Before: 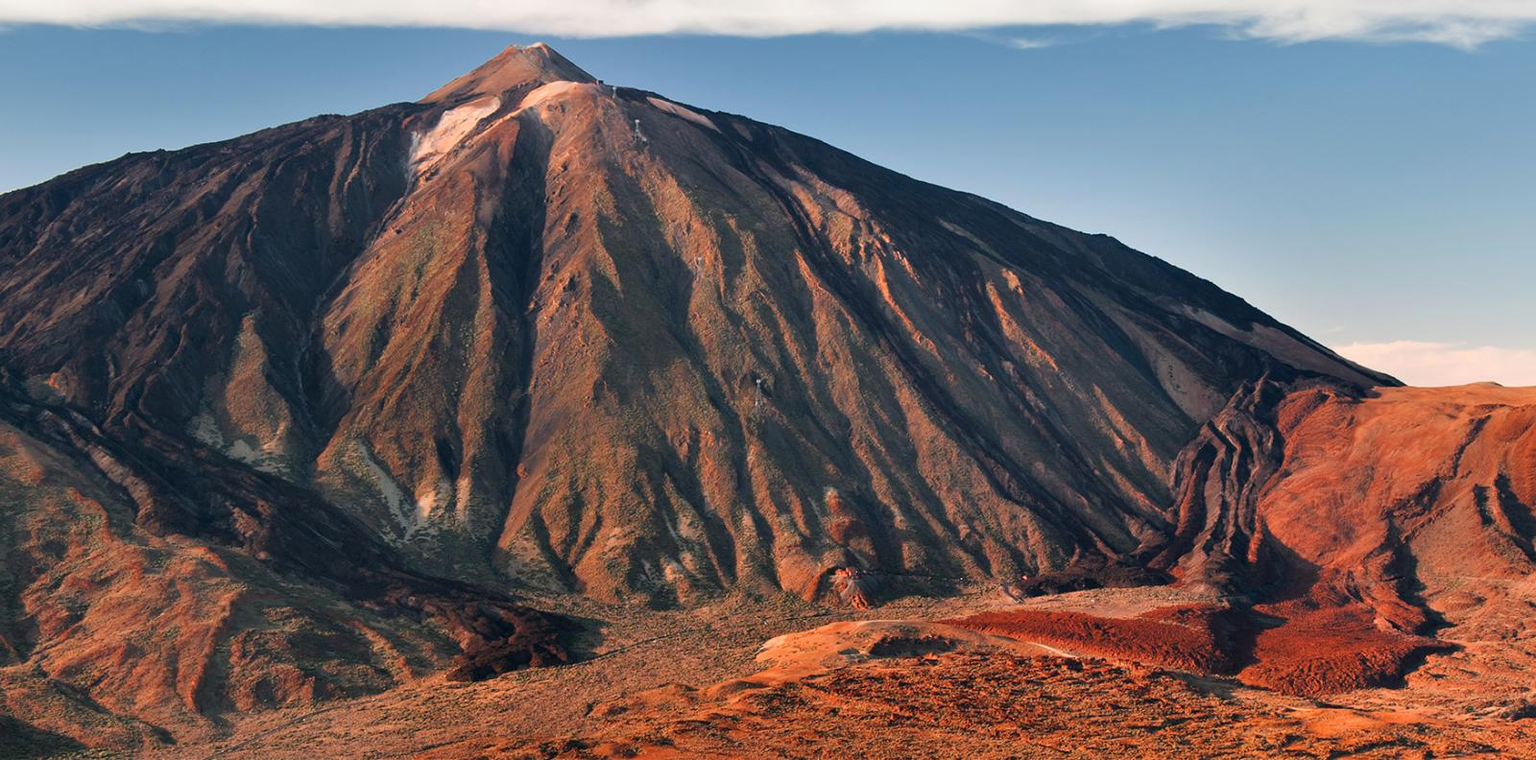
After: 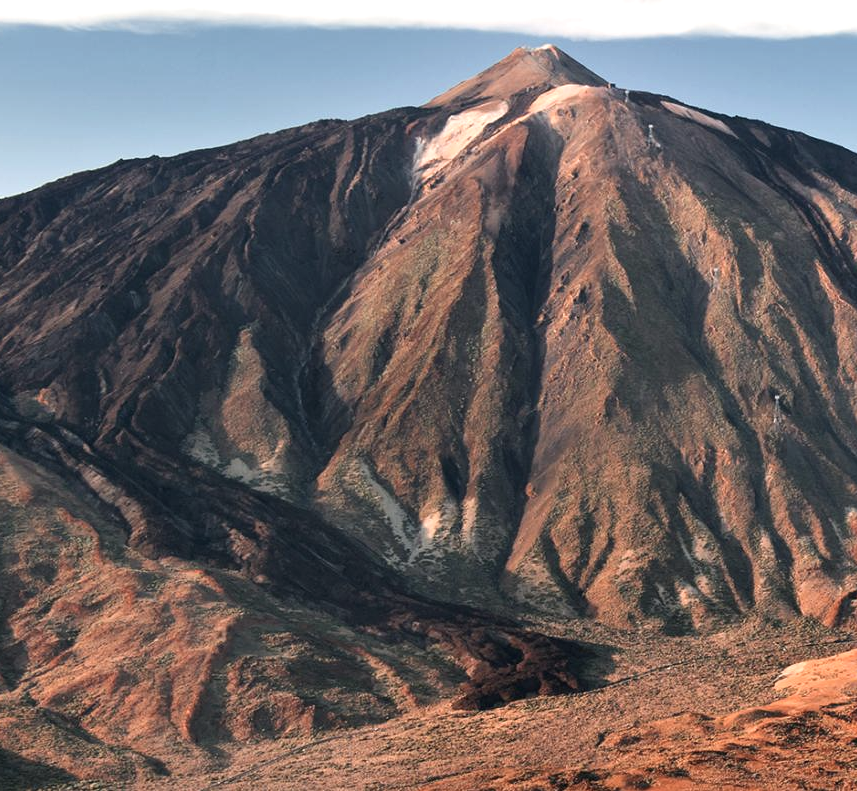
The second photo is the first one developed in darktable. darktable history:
exposure: black level correction 0, exposure 0.498 EV, compensate highlight preservation false
crop: left 0.854%, right 45.545%, bottom 0.08%
contrast brightness saturation: contrast 0.096, saturation -0.292
